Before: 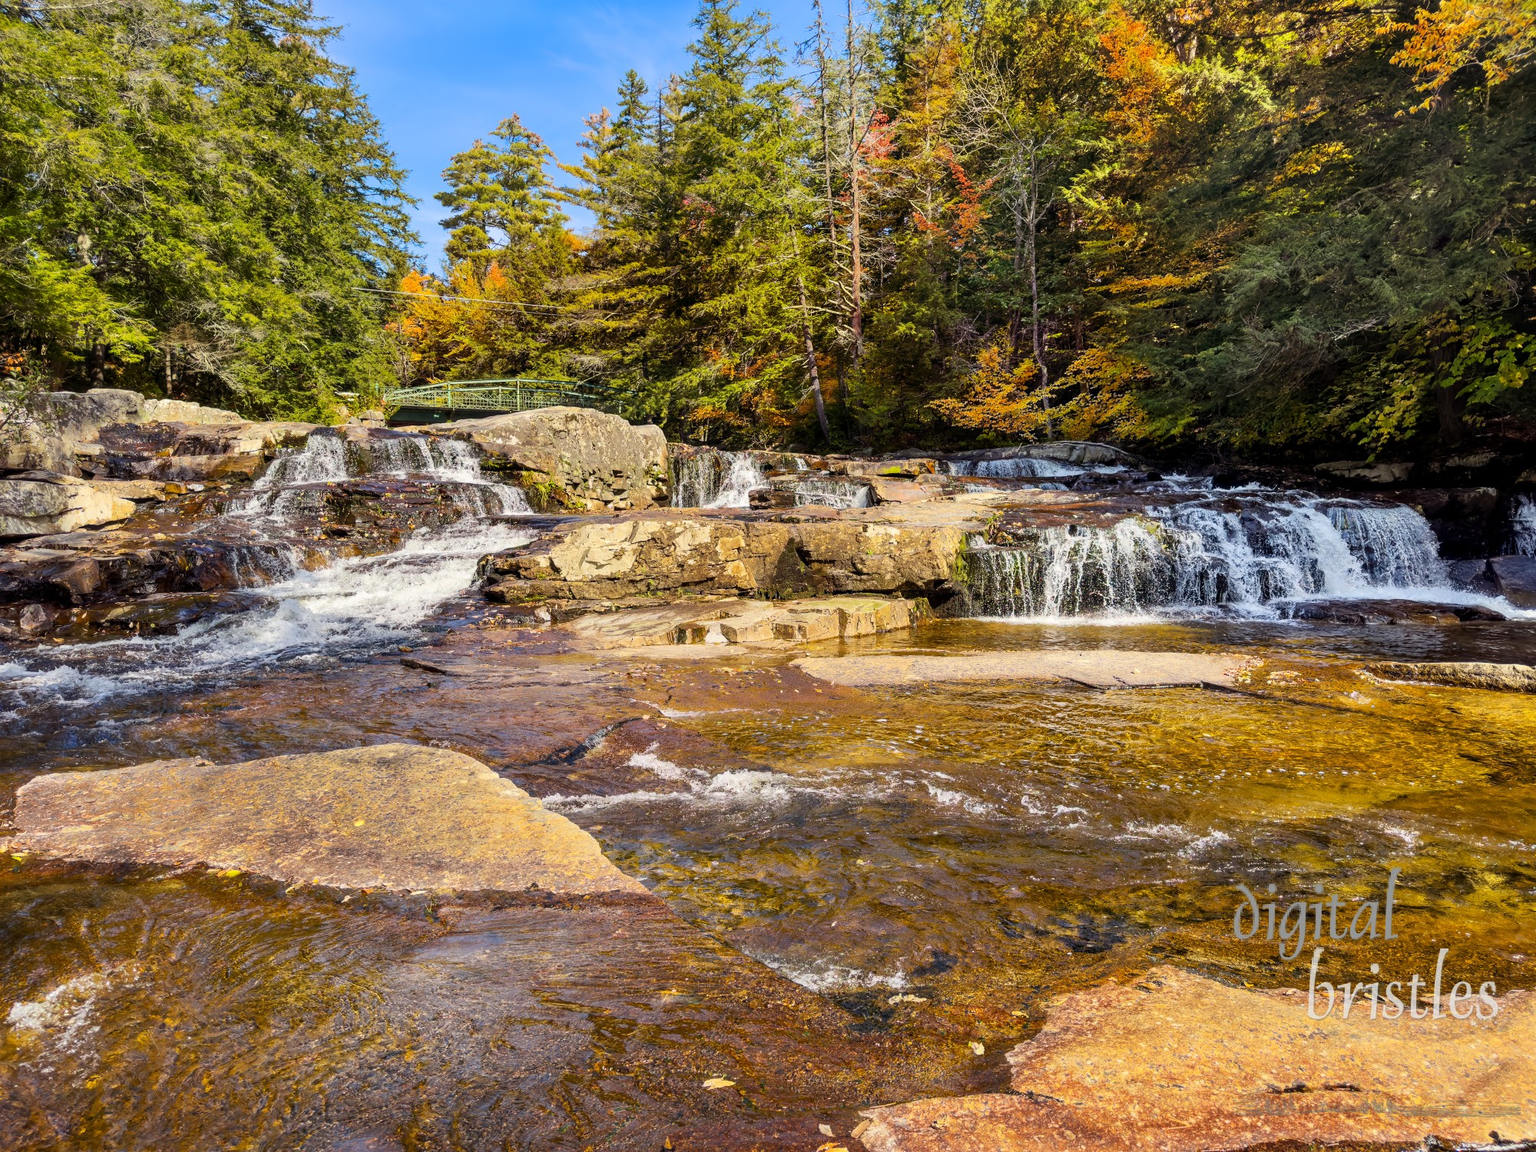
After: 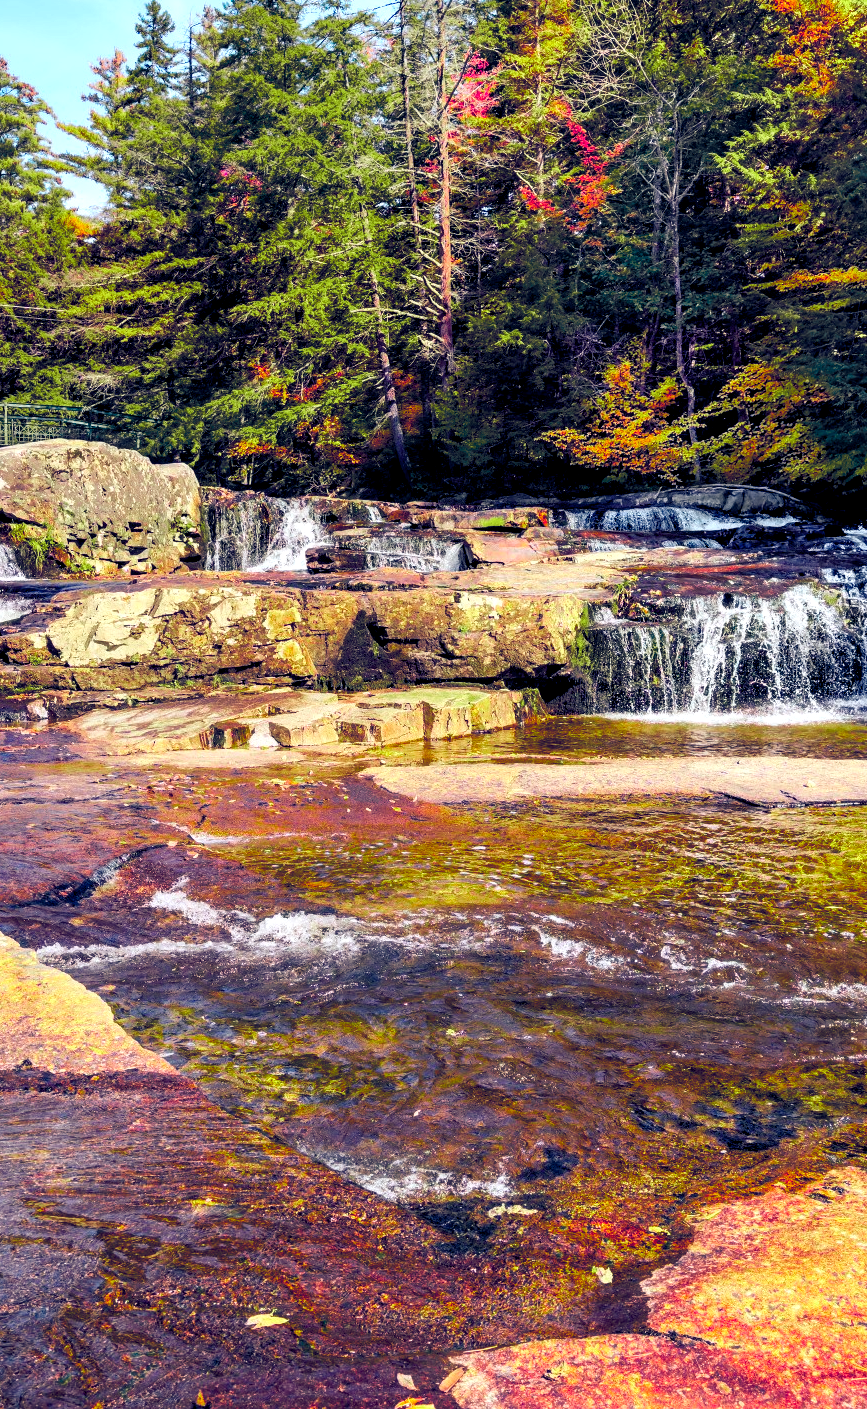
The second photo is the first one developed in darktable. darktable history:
crop: left 33.452%, top 6.025%, right 23.155%
color zones: curves: ch0 [(0, 0.533) (0.126, 0.533) (0.234, 0.533) (0.368, 0.357) (0.5, 0.5) (0.625, 0.5) (0.74, 0.637) (0.875, 0.5)]; ch1 [(0.004, 0.708) (0.129, 0.662) (0.25, 0.5) (0.375, 0.331) (0.496, 0.396) (0.625, 0.649) (0.739, 0.26) (0.875, 0.5) (1, 0.478)]; ch2 [(0, 0.409) (0.132, 0.403) (0.236, 0.558) (0.379, 0.448) (0.5, 0.5) (0.625, 0.5) (0.691, 0.39) (0.875, 0.5)]
color balance rgb: shadows lift › luminance -41.13%, shadows lift › chroma 14.13%, shadows lift › hue 260°, power › luminance -3.76%, power › chroma 0.56%, power › hue 40.37°, highlights gain › luminance 16.81%, highlights gain › chroma 2.94%, highlights gain › hue 260°, global offset › luminance -0.29%, global offset › chroma 0.31%, global offset › hue 260°, perceptual saturation grading › global saturation 20%, perceptual saturation grading › highlights -13.92%, perceptual saturation grading › shadows 50%
